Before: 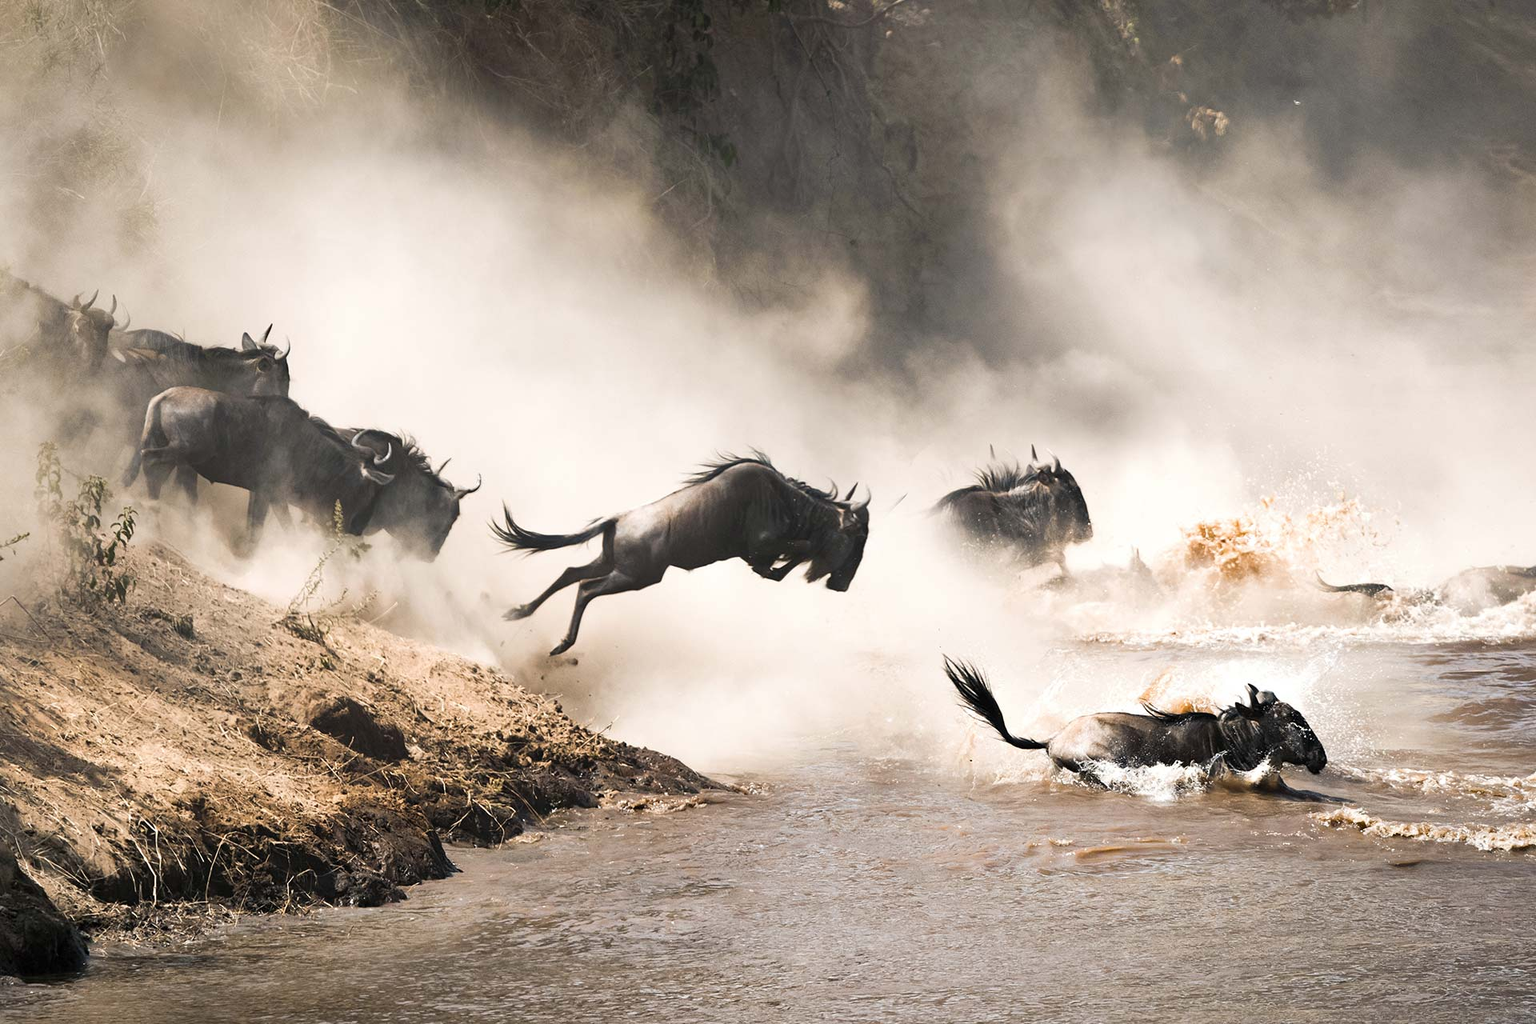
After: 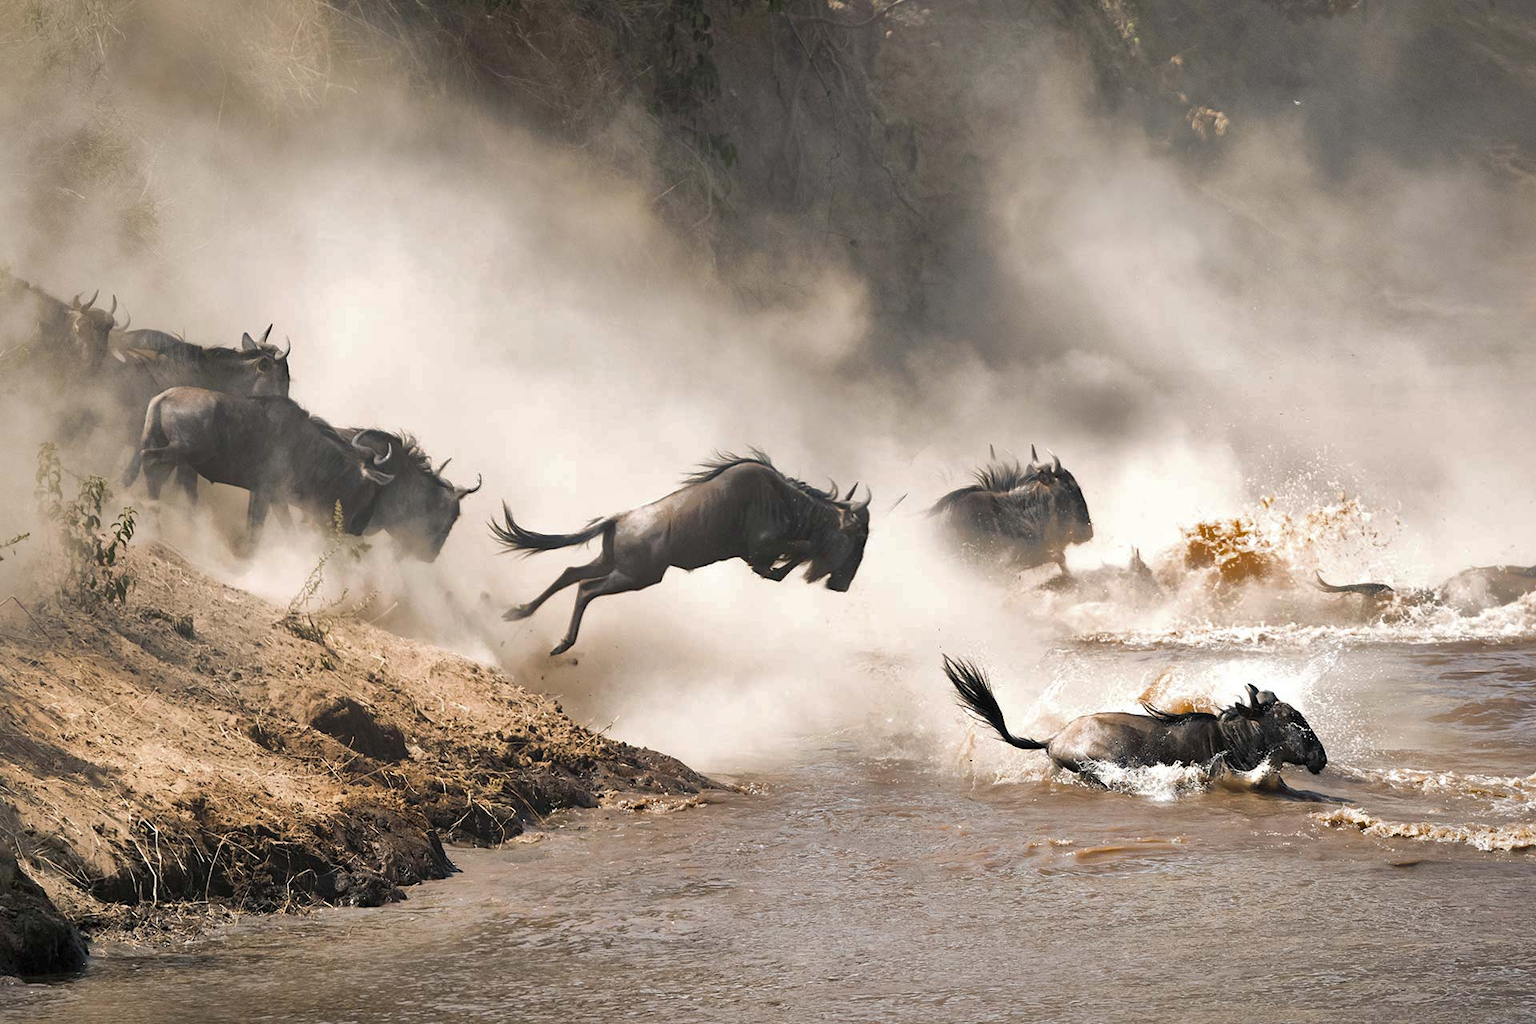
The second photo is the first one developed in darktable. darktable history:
shadows and highlights: shadows 40.02, highlights -59.8
